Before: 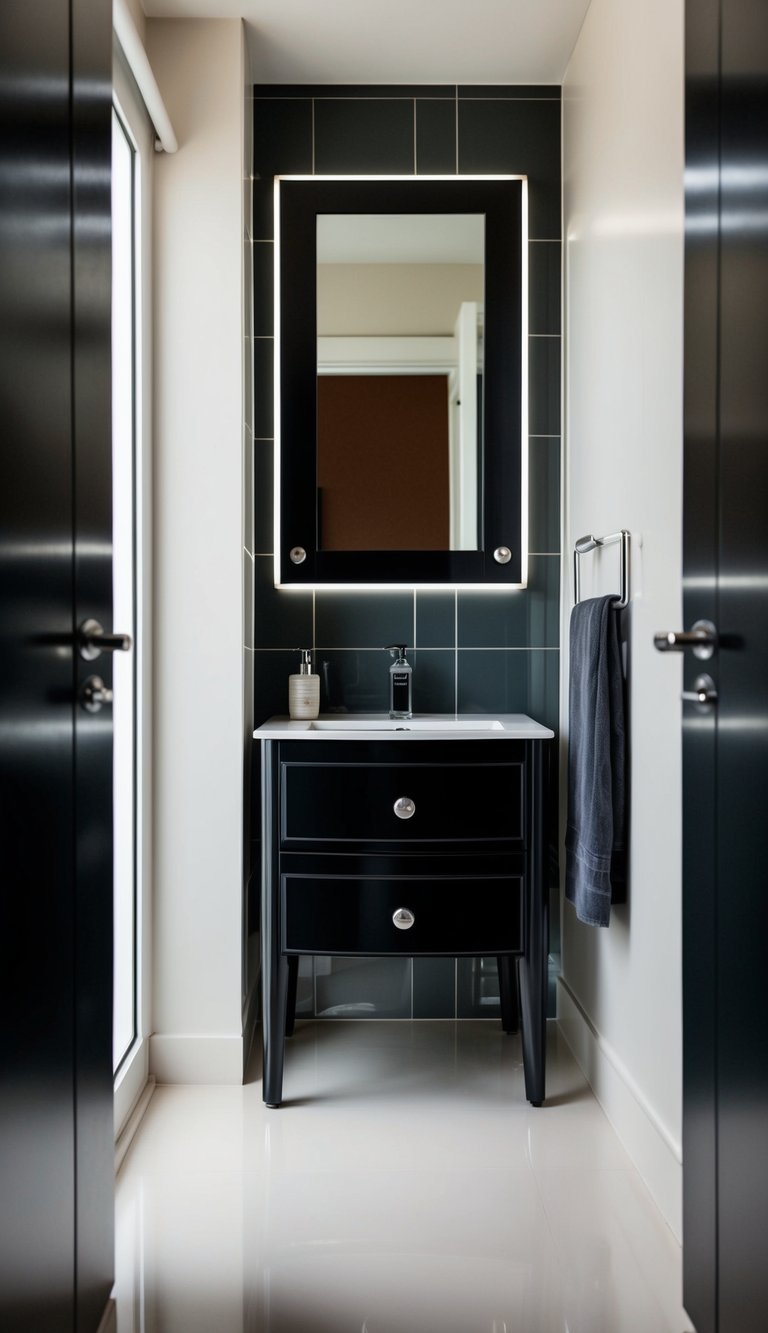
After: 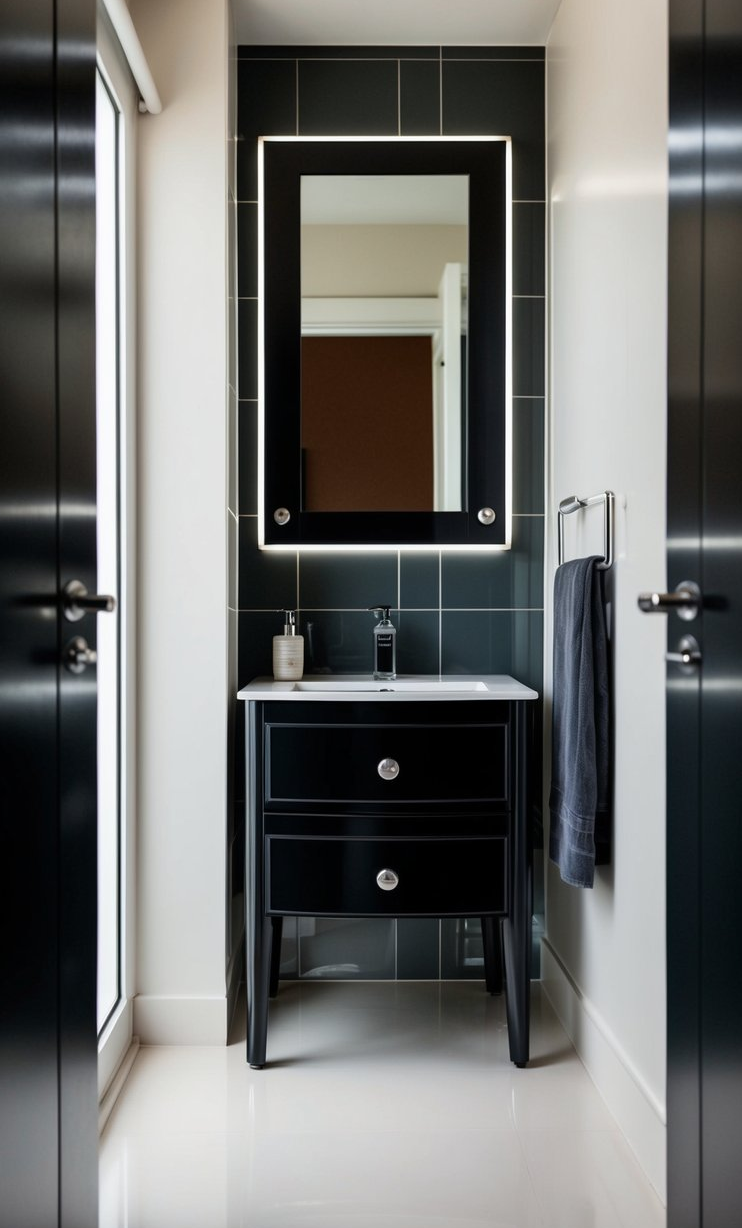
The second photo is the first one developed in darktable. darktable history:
crop: left 2.198%, top 2.952%, right 1.079%, bottom 4.915%
